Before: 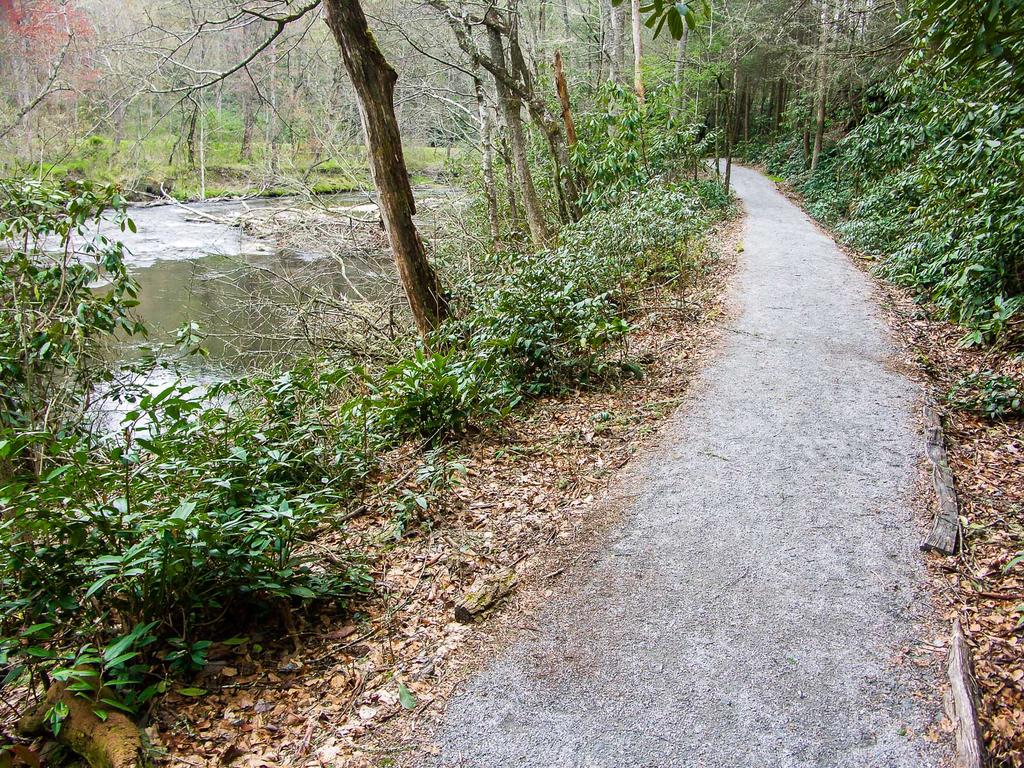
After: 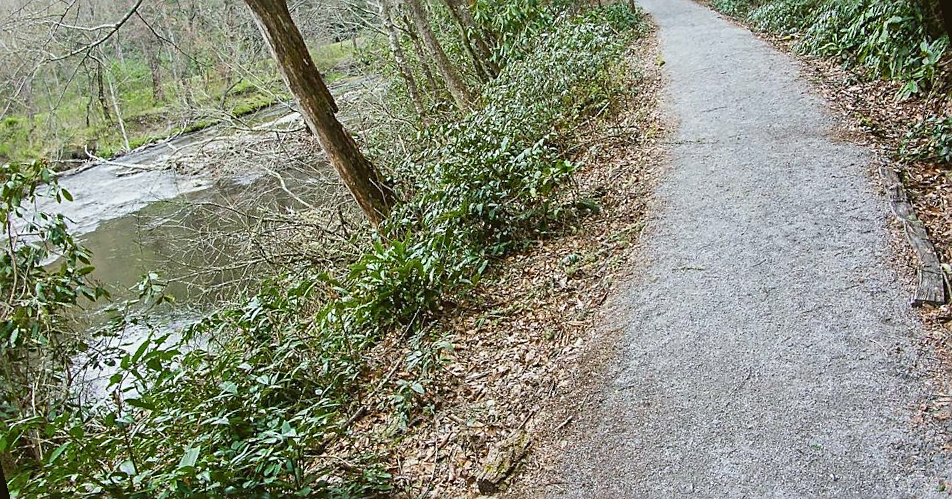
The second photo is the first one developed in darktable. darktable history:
contrast brightness saturation: contrast -0.08, brightness -0.04, saturation -0.11
sharpen: on, module defaults
color balance: lift [1.004, 1.002, 1.002, 0.998], gamma [1, 1.007, 1.002, 0.993], gain [1, 0.977, 1.013, 1.023], contrast -3.64%
rotate and perspective: rotation -14.8°, crop left 0.1, crop right 0.903, crop top 0.25, crop bottom 0.748
